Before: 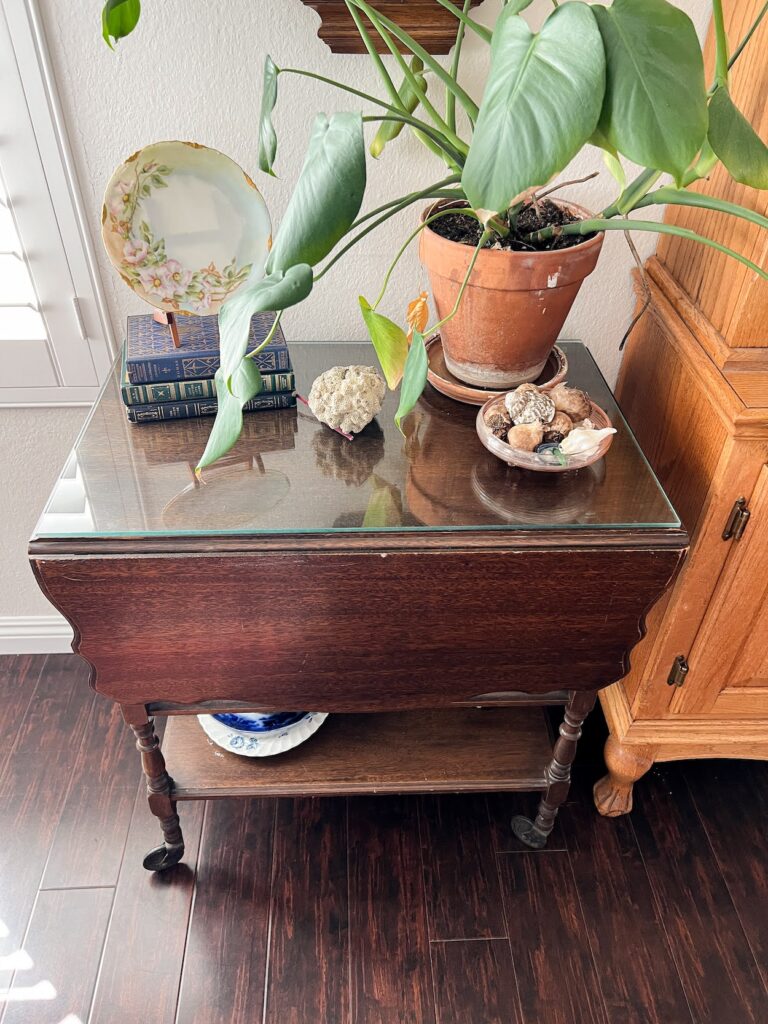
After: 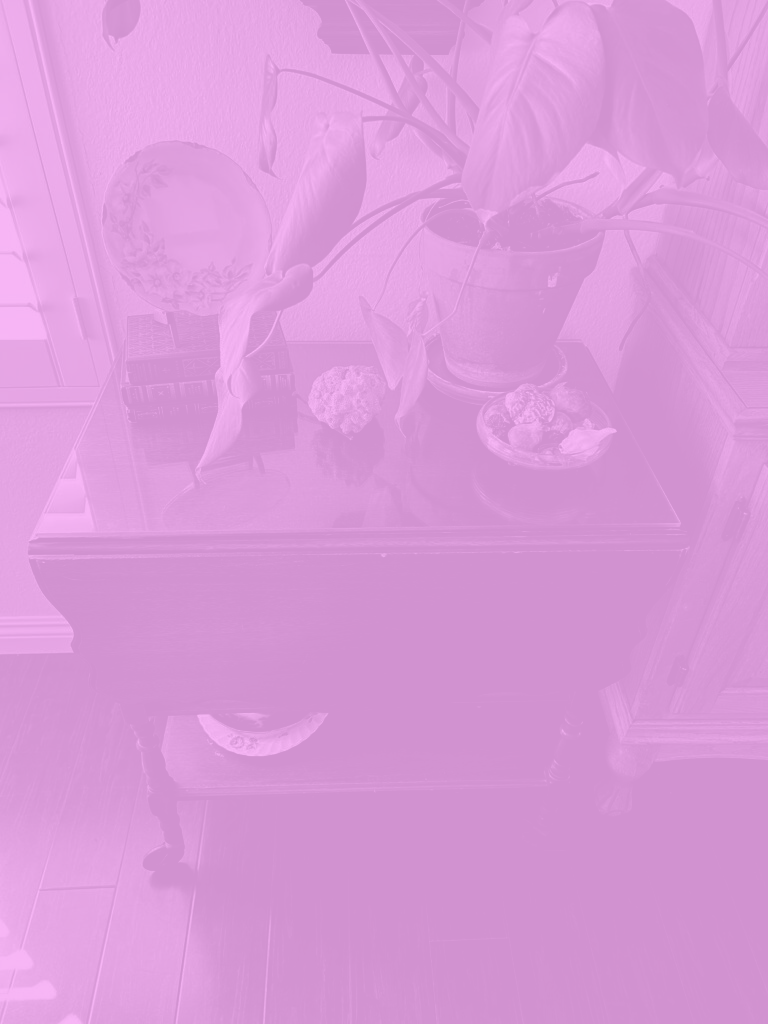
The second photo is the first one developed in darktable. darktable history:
colorize: hue 331.2°, saturation 75%, source mix 30.28%, lightness 70.52%, version 1
color balance: input saturation 100.43%, contrast fulcrum 14.22%, output saturation 70.41%
contrast brightness saturation: brightness -1, saturation 1
exposure: black level correction -0.016, exposure -1.018 EV, compensate highlight preservation false
